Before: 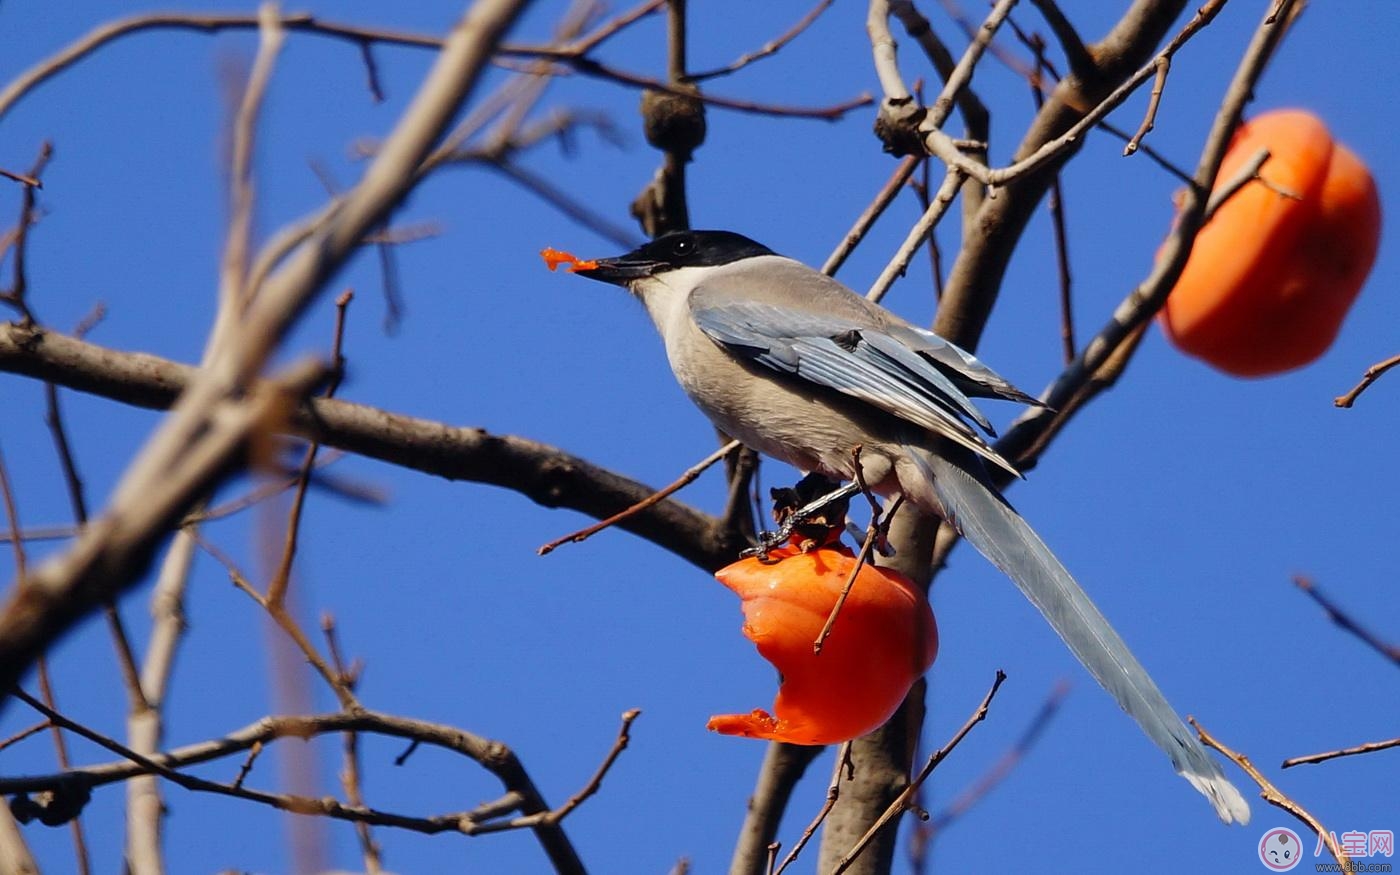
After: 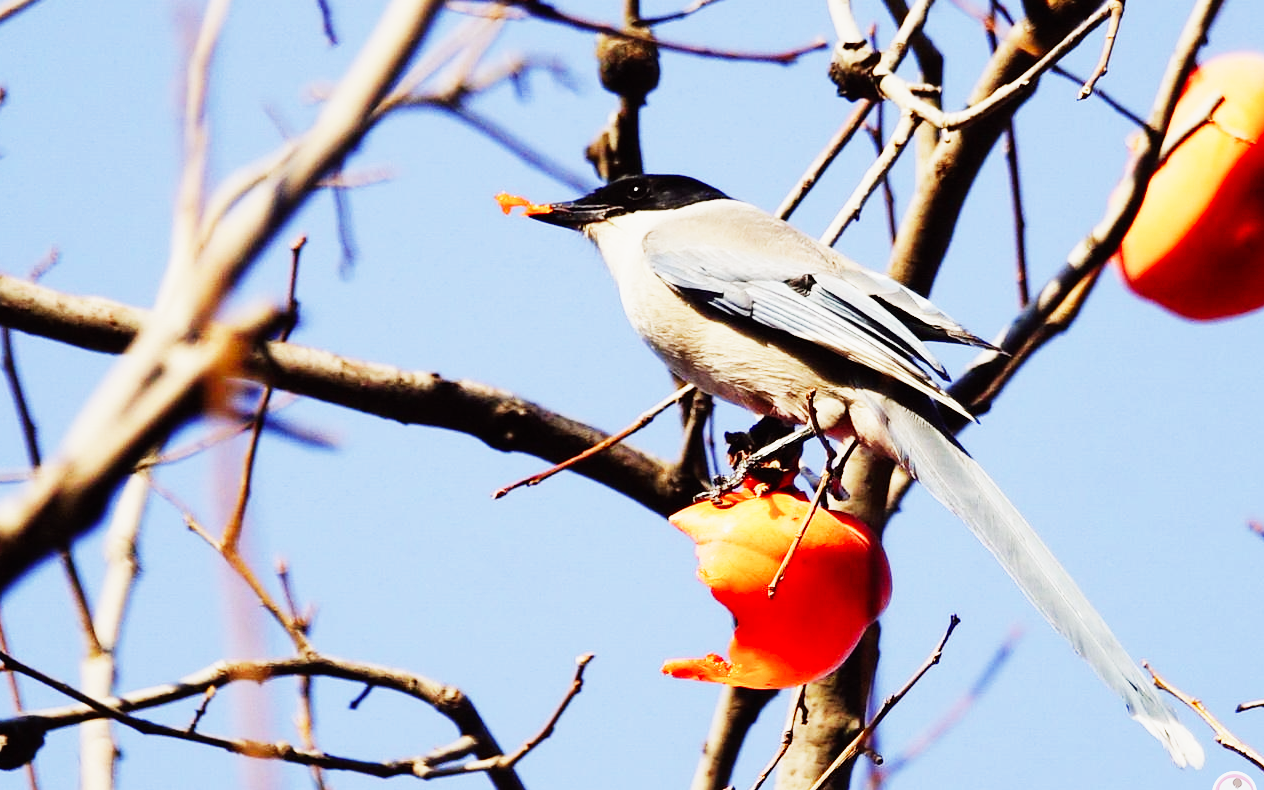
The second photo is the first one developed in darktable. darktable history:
sigmoid: contrast 2, skew -0.2, preserve hue 0%, red attenuation 0.1, red rotation 0.035, green attenuation 0.1, green rotation -0.017, blue attenuation 0.15, blue rotation -0.052, base primaries Rec2020
exposure: black level correction 0, exposure 1.741 EV, compensate exposure bias true, compensate highlight preservation false
color balance: lift [1.005, 1.002, 0.998, 0.998], gamma [1, 1.021, 1.02, 0.979], gain [0.923, 1.066, 1.056, 0.934]
crop: left 3.305%, top 6.436%, right 6.389%, bottom 3.258%
